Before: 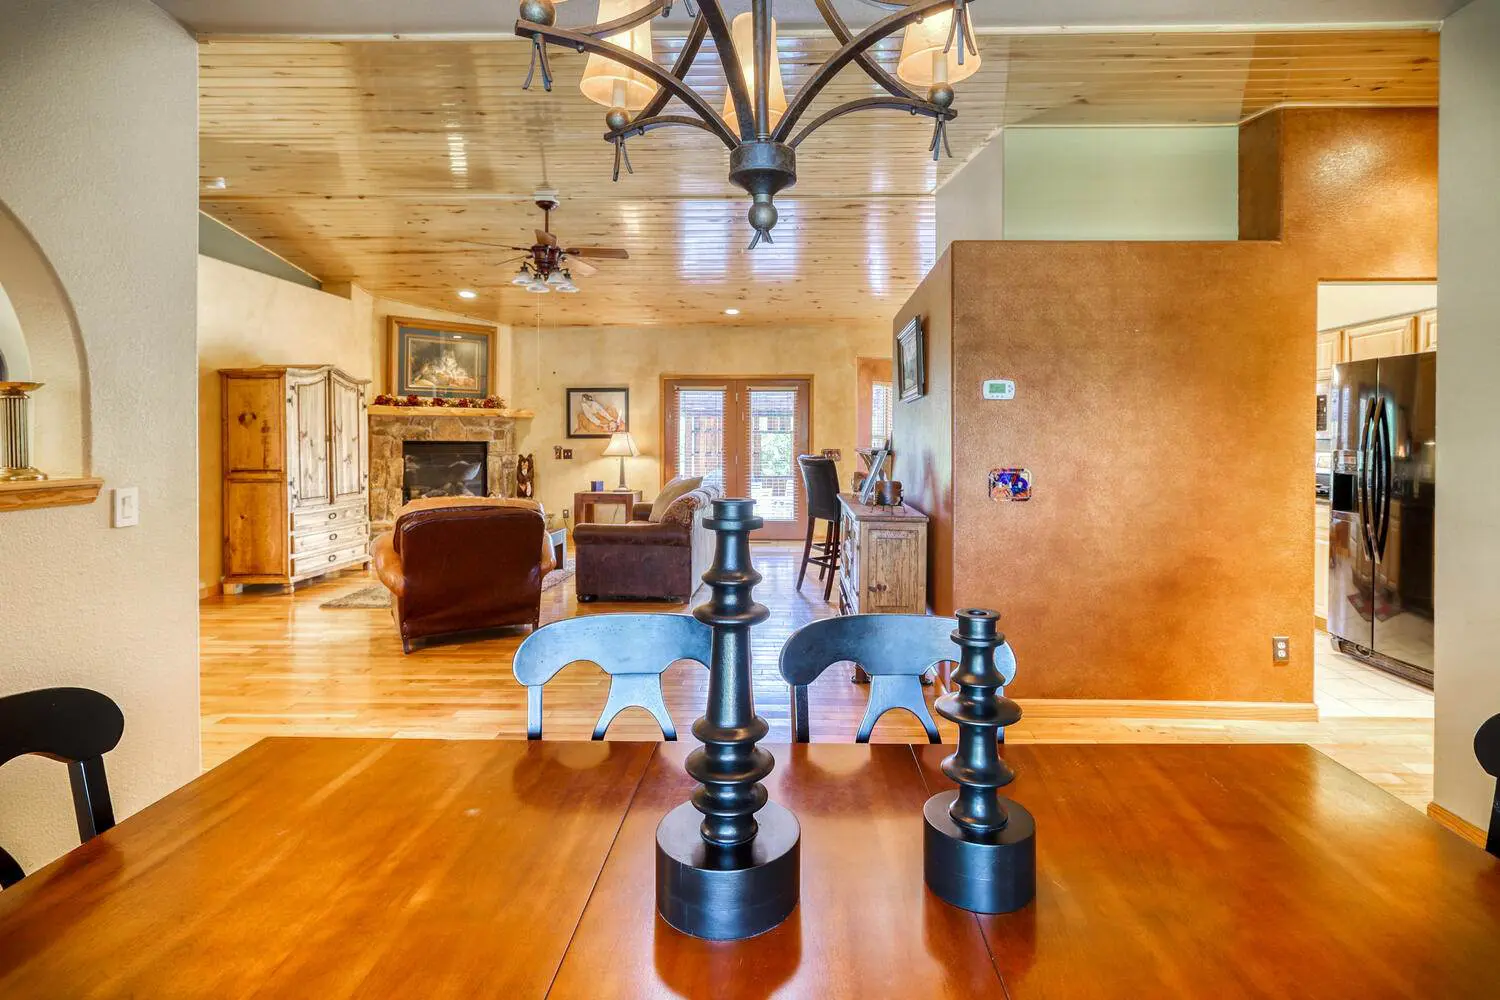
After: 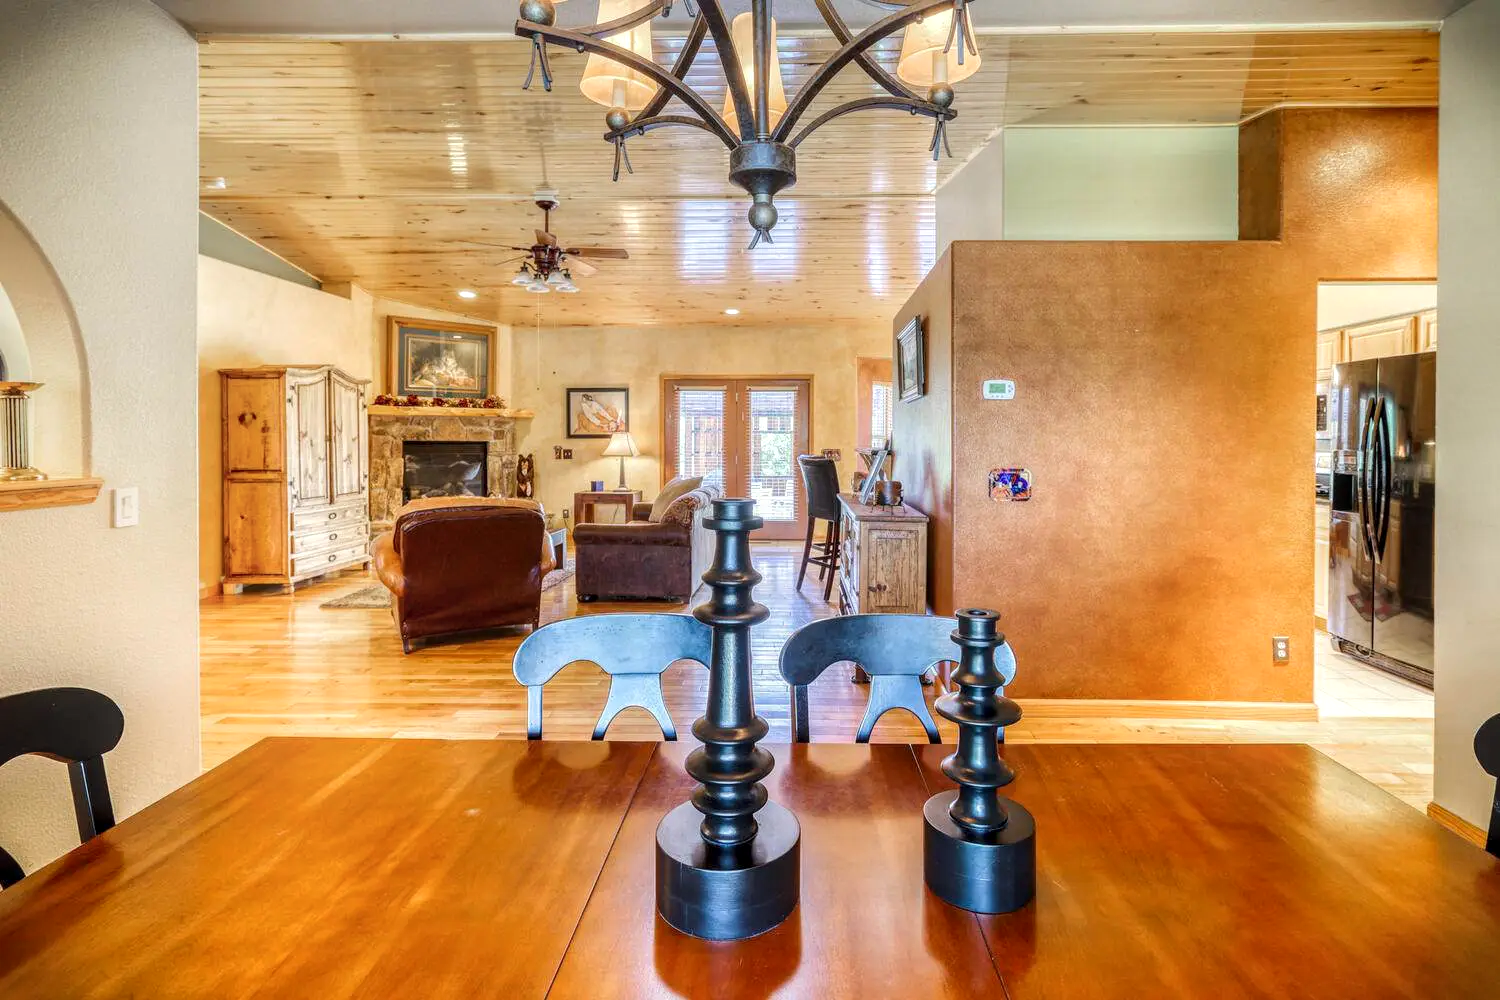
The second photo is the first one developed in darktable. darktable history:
local contrast: on, module defaults
shadows and highlights: highlights 70.7, soften with gaussian
